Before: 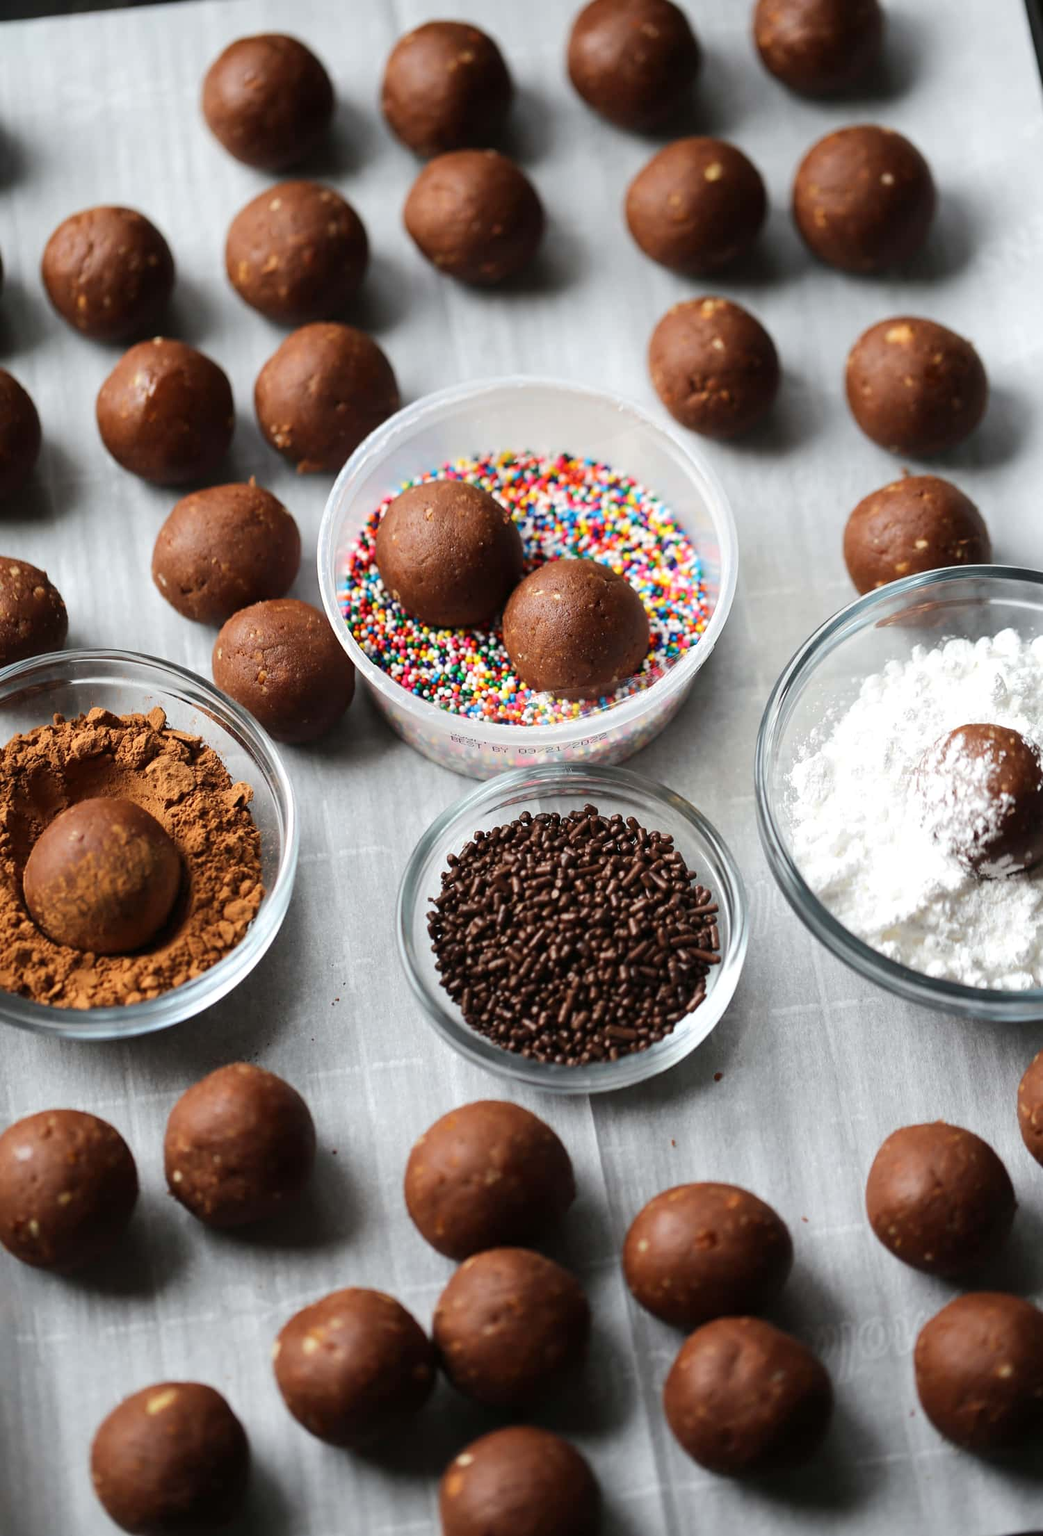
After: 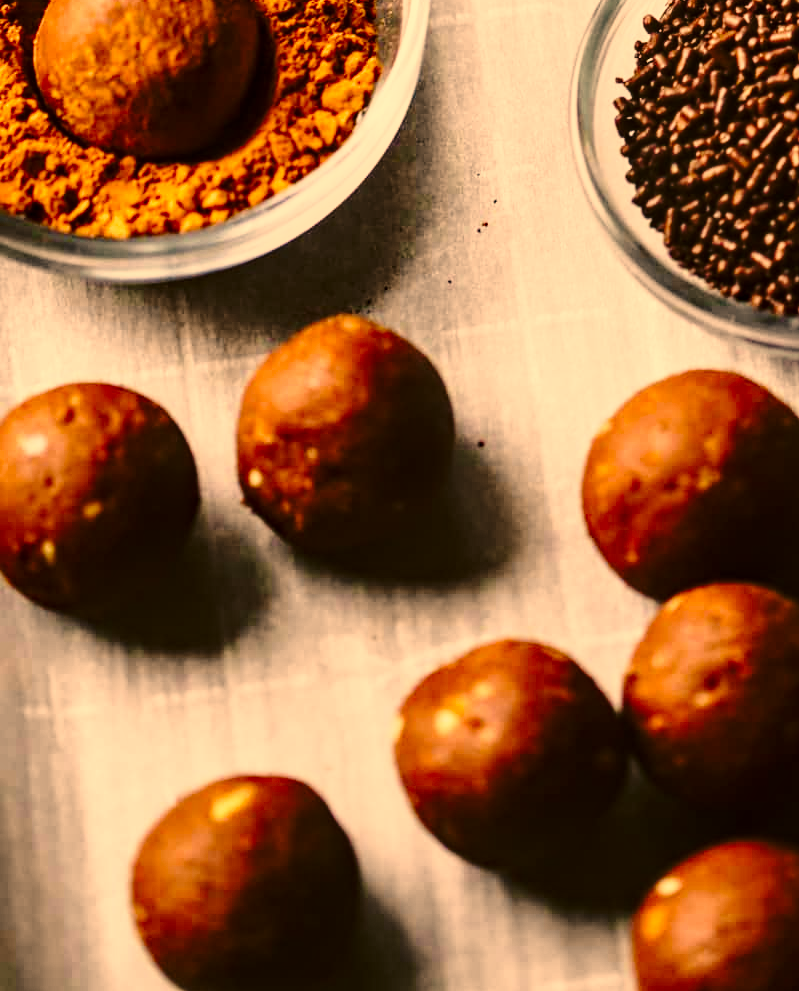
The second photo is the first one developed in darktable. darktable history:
color correction: highlights a* 18.17, highlights b* 35.58, shadows a* 1.42, shadows b* 6.77, saturation 1.02
crop and rotate: top 54.964%, right 46.685%, bottom 0.194%
base curve: curves: ch0 [(0, 0) (0.04, 0.03) (0.133, 0.232) (0.448, 0.748) (0.843, 0.968) (1, 1)], preserve colors none
local contrast: detail 130%
haze removal: compatibility mode true, adaptive false
